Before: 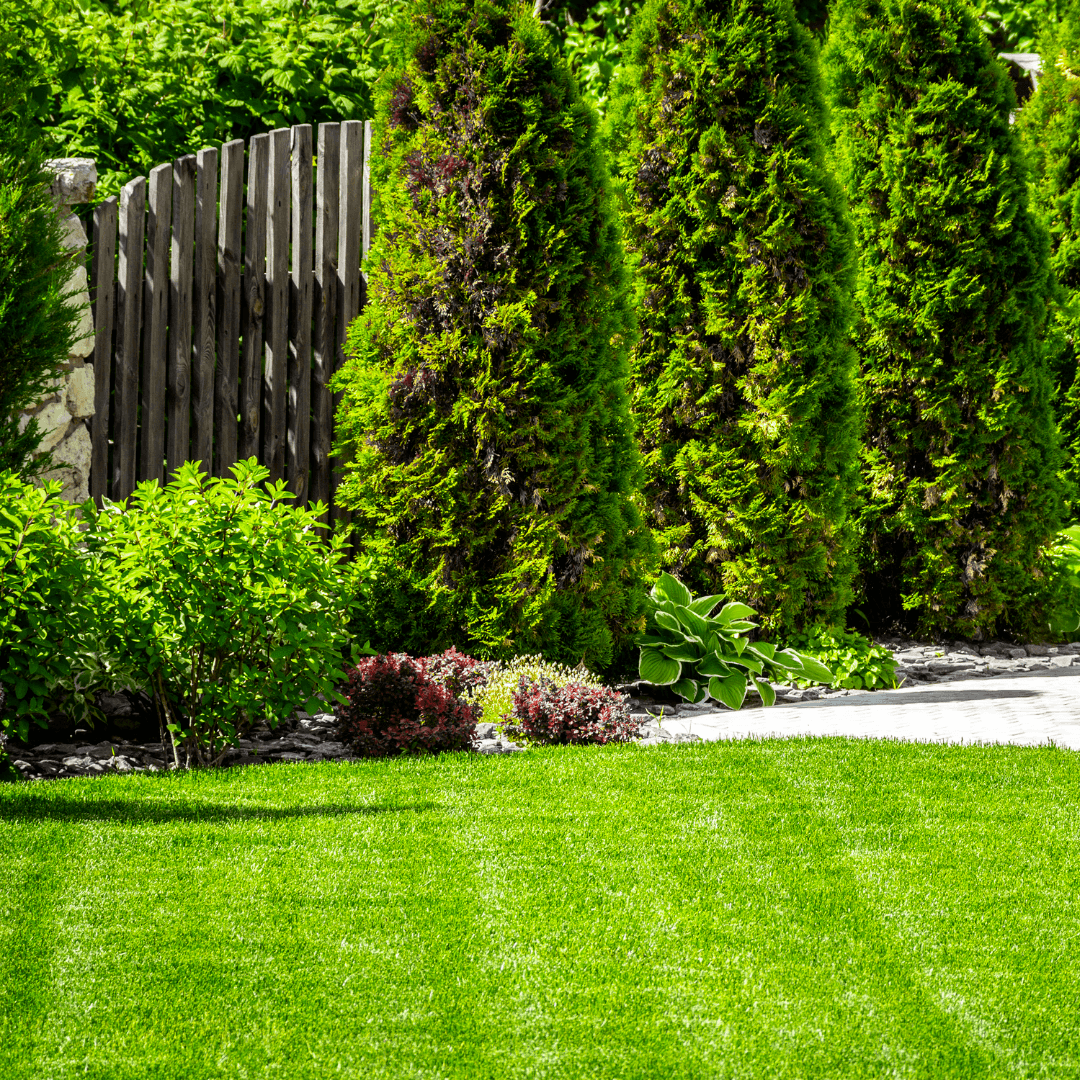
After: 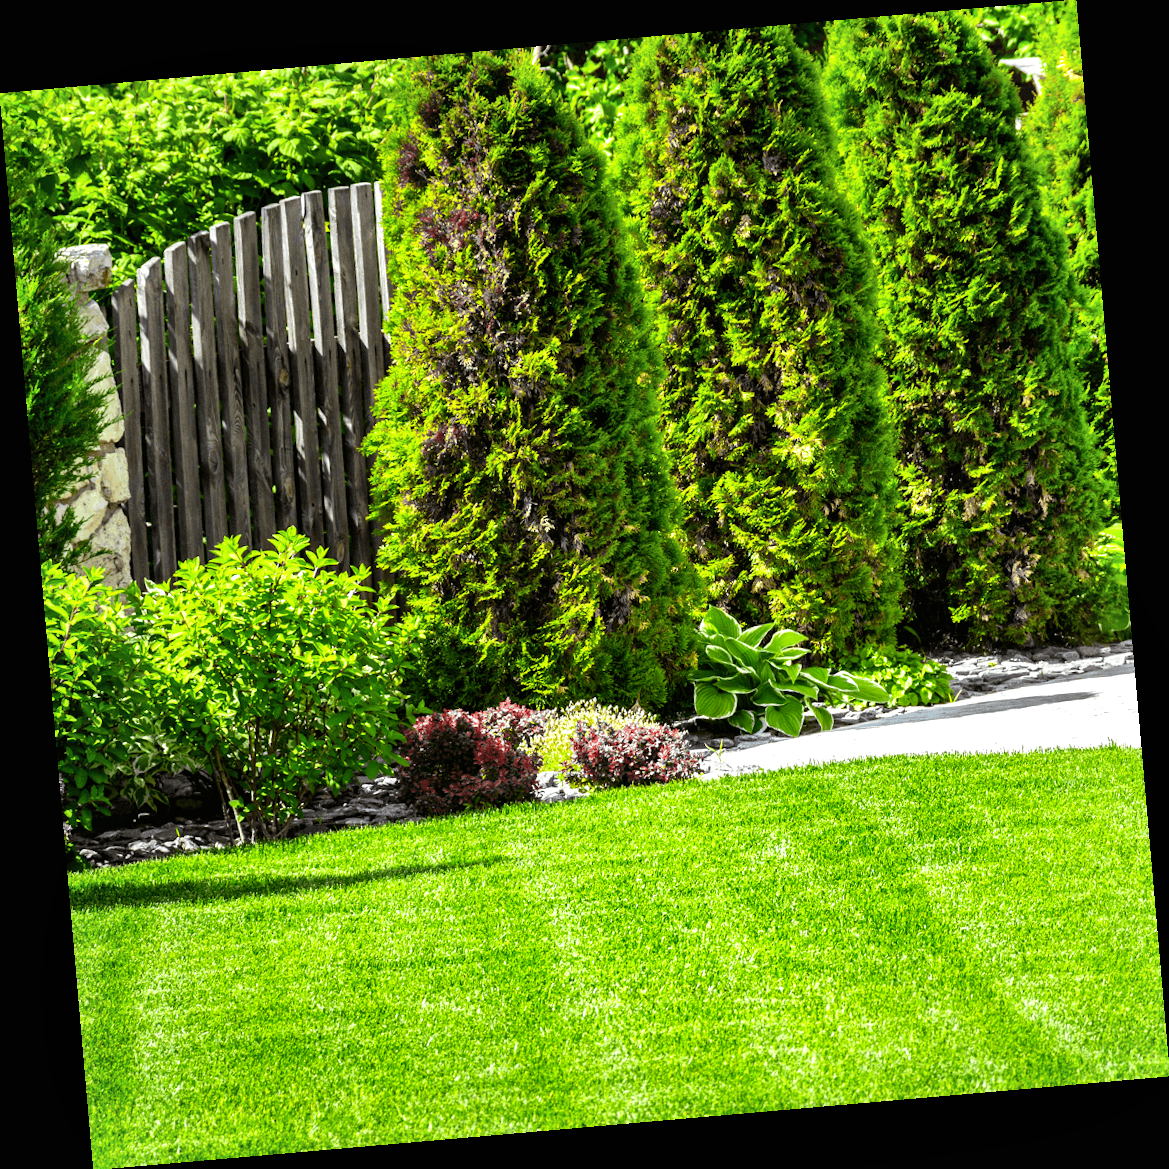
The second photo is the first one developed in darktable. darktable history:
shadows and highlights: soften with gaussian
exposure: black level correction 0, exposure 0.5 EV, compensate exposure bias true, compensate highlight preservation false
white balance: red 0.976, blue 1.04
rotate and perspective: rotation -4.98°, automatic cropping off
